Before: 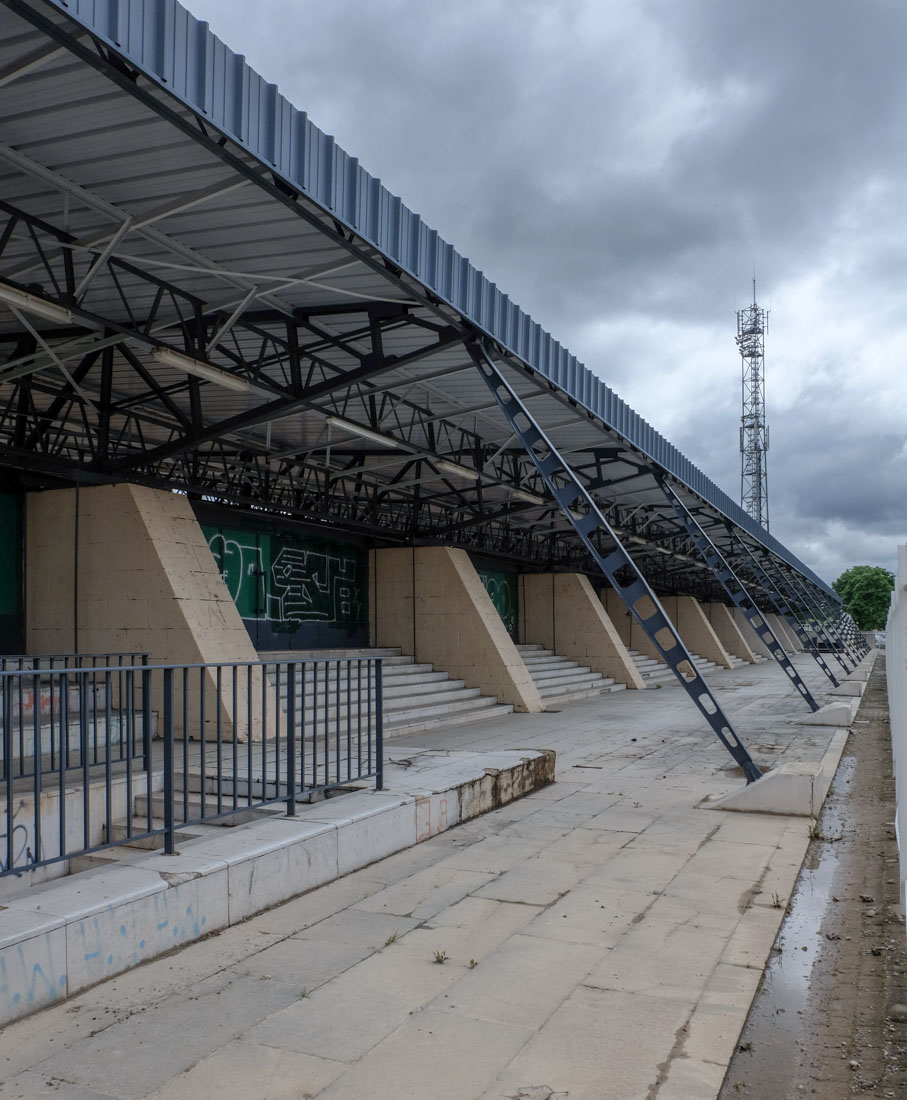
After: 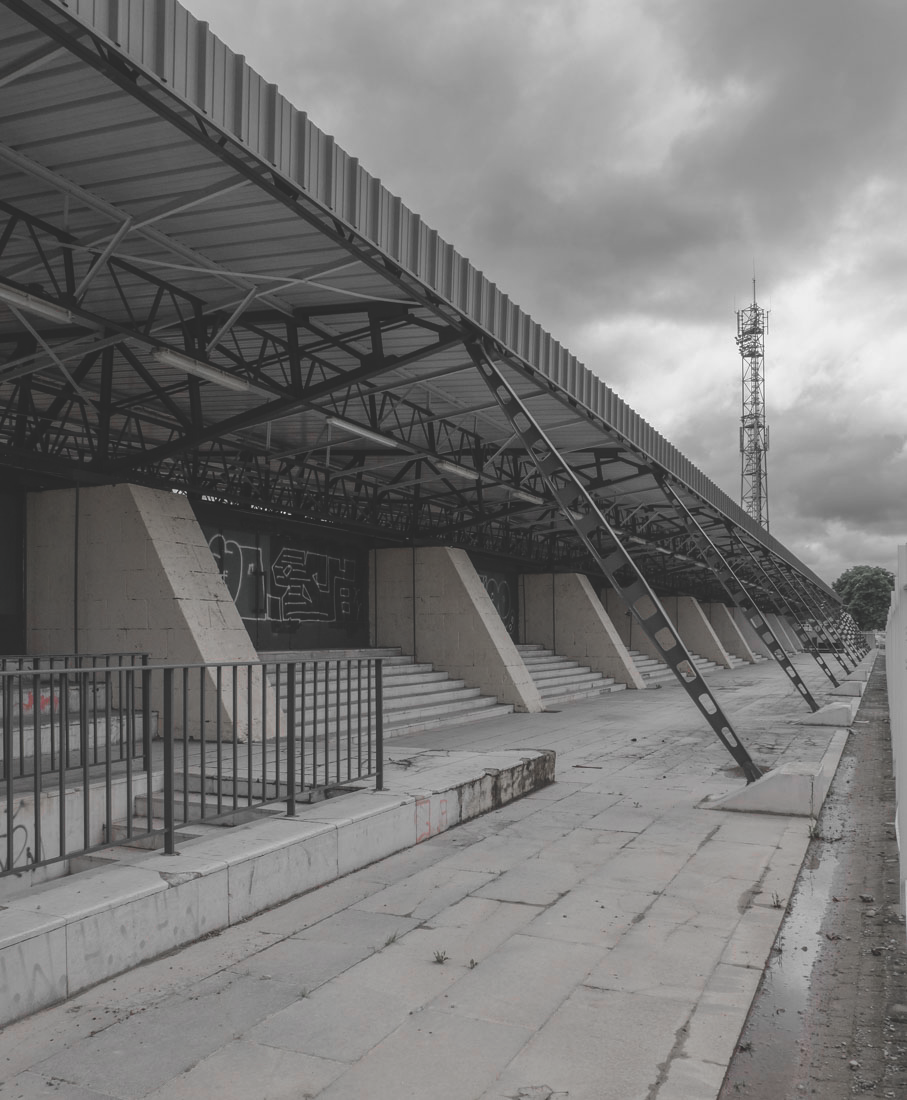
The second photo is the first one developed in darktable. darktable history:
exposure: black level correction -0.025, exposure -0.117 EV, compensate highlight preservation false
color zones: curves: ch1 [(0, 0.831) (0.08, 0.771) (0.157, 0.268) (0.241, 0.207) (0.562, -0.005) (0.714, -0.013) (0.876, 0.01) (1, 0.831)]
tone equalizer: -8 EV -1.84 EV, -7 EV -1.16 EV, -6 EV -1.62 EV, smoothing diameter 25%, edges refinement/feathering 10, preserve details guided filter
